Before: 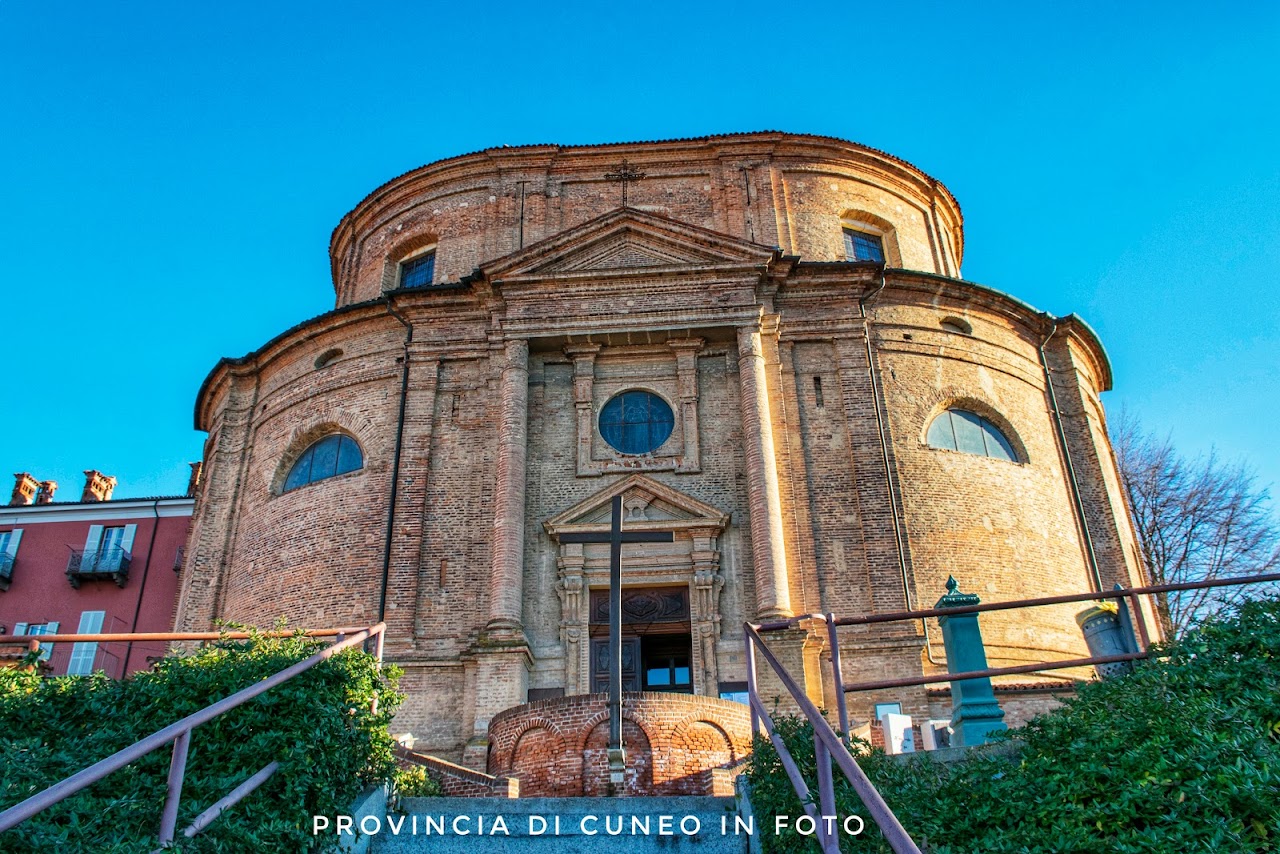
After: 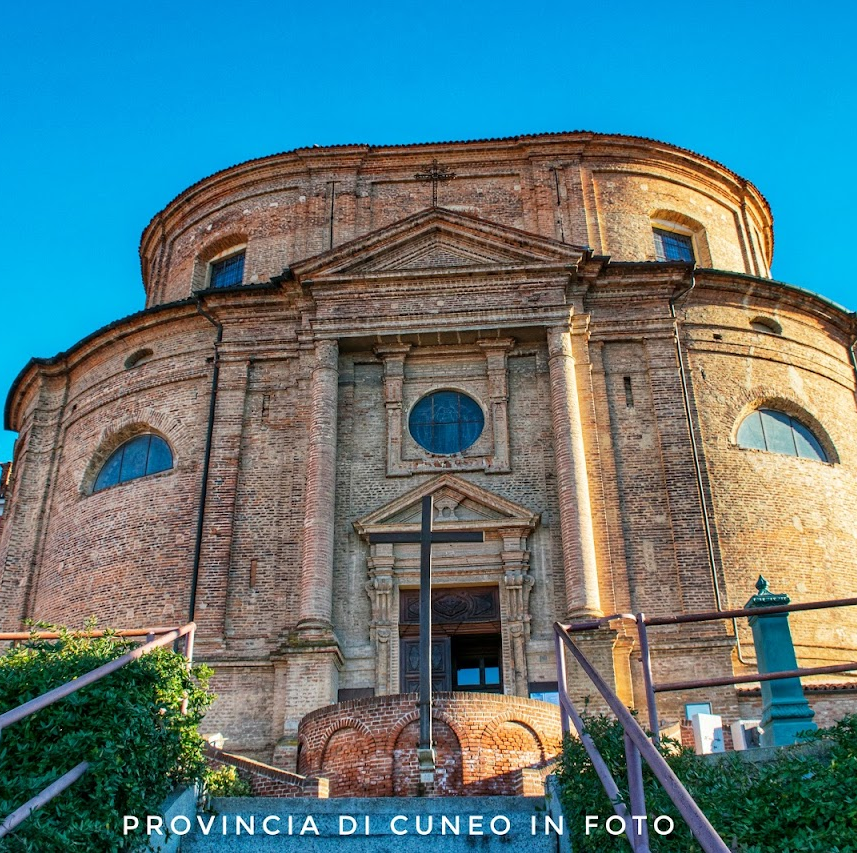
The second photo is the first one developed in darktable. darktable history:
tone equalizer: edges refinement/feathering 500, mask exposure compensation -1.57 EV, preserve details guided filter
crop and rotate: left 14.848%, right 18.169%
